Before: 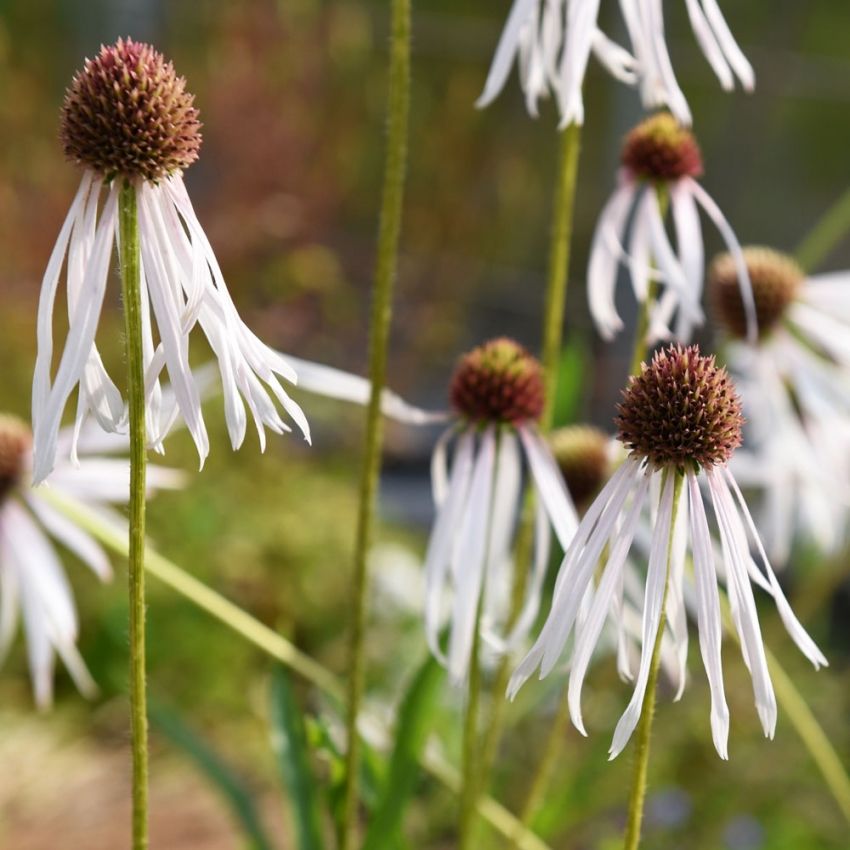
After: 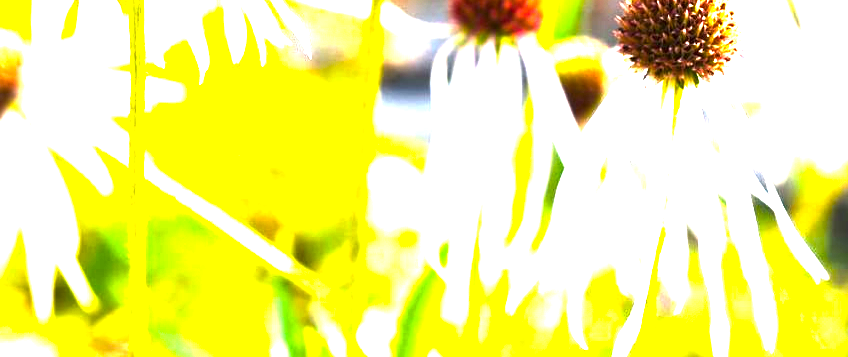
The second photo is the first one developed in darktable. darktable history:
crop: top 45.551%, bottom 12.262%
color balance rgb: perceptual saturation grading › global saturation 25%, perceptual brilliance grading › global brilliance 35%, perceptual brilliance grading › highlights 50%, perceptual brilliance grading › mid-tones 60%, perceptual brilliance grading › shadows 35%, global vibrance 20%
exposure: black level correction 0, exposure 0.7 EV, compensate exposure bias true, compensate highlight preservation false
